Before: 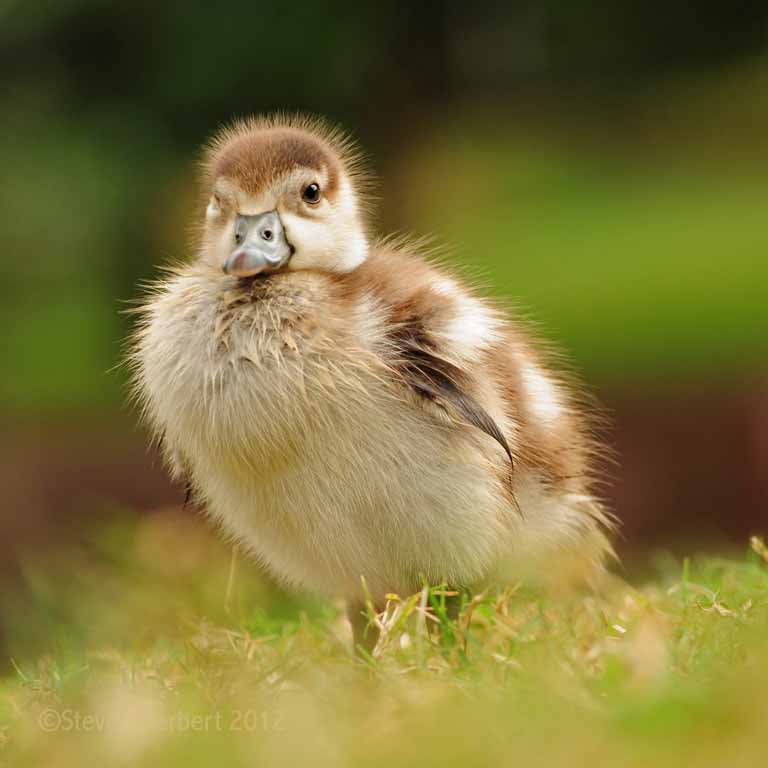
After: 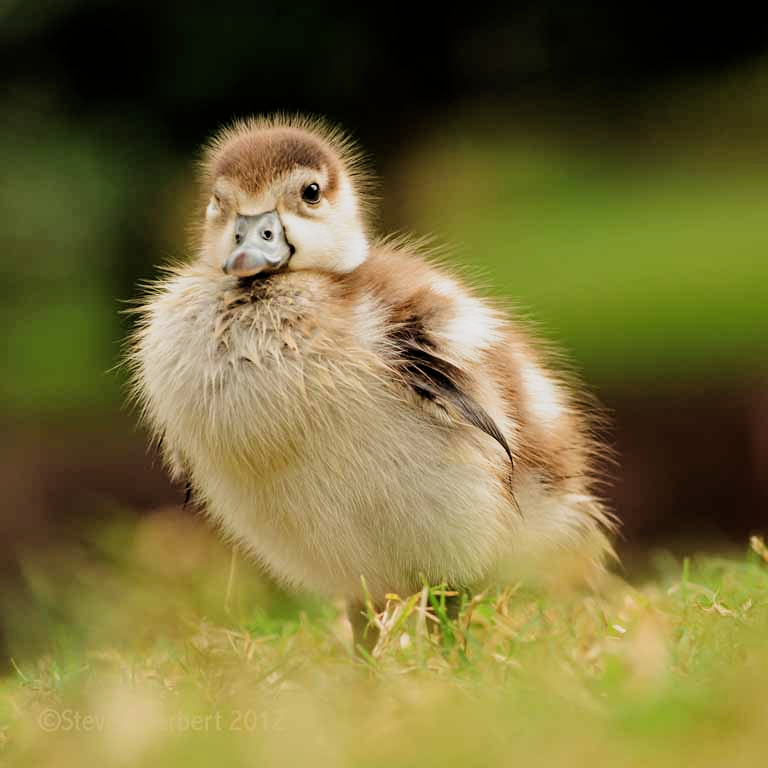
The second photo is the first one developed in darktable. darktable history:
filmic rgb: black relative exposure -5 EV, white relative exposure 3.5 EV, hardness 3.19, contrast 1.3, highlights saturation mix -50%
exposure: black level correction 0, compensate exposure bias true, compensate highlight preservation false
